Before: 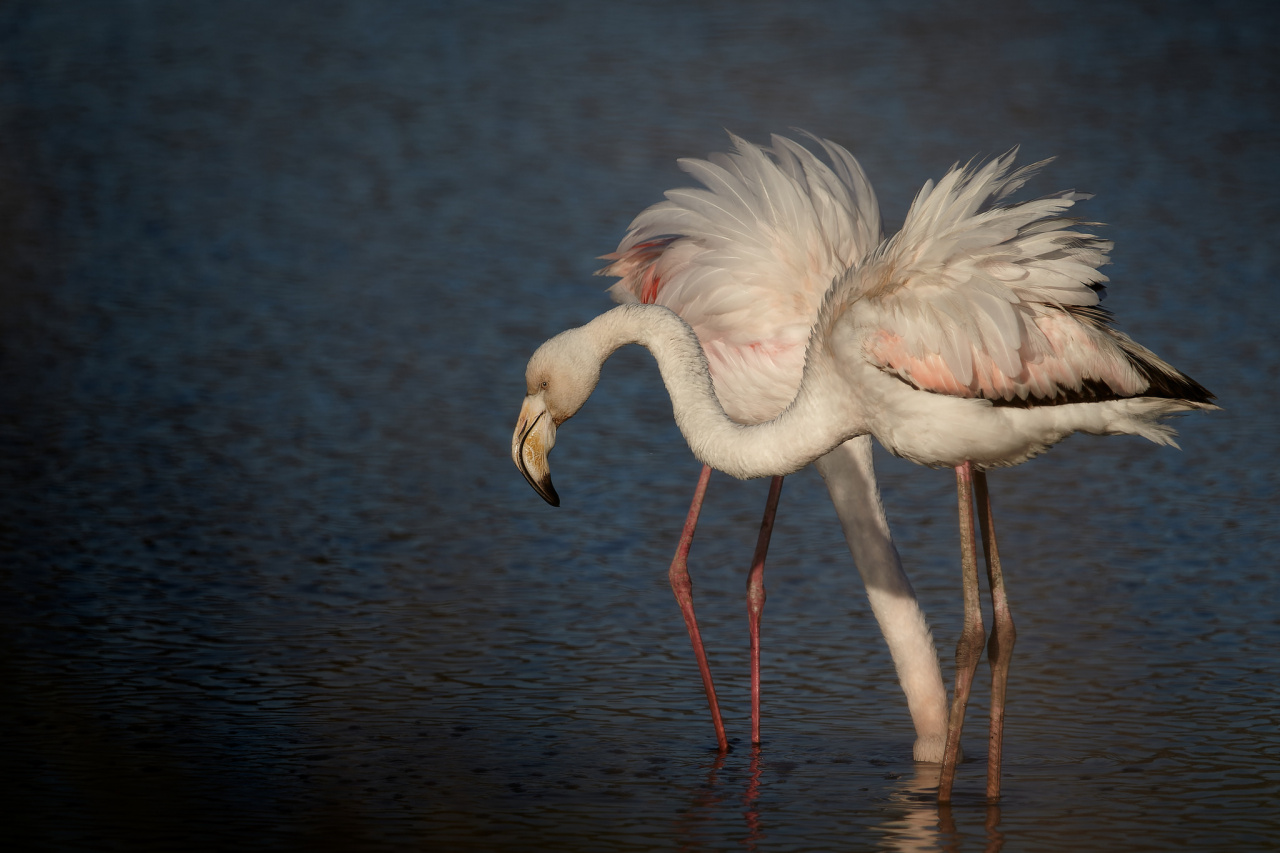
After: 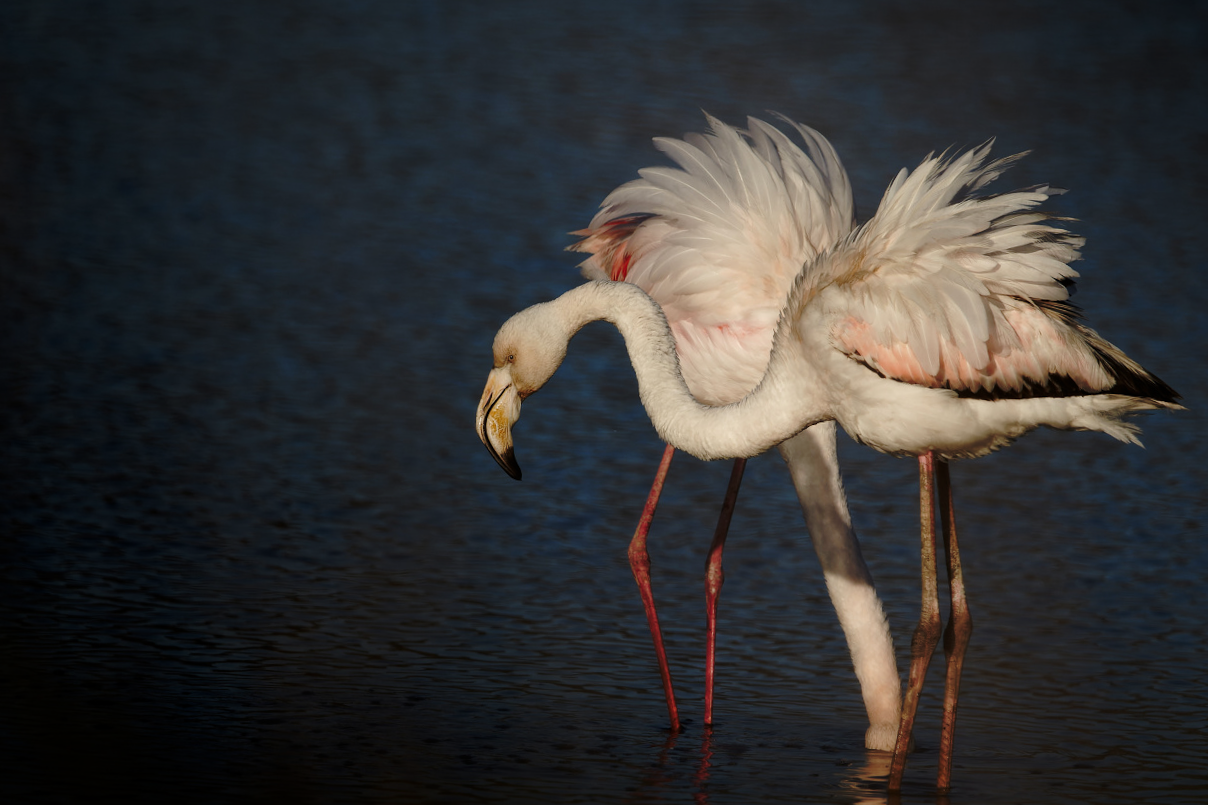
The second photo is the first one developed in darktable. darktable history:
crop and rotate: angle -2.28°
base curve: curves: ch0 [(0, 0) (0.073, 0.04) (0.157, 0.139) (0.492, 0.492) (0.758, 0.758) (1, 1)], preserve colors none
